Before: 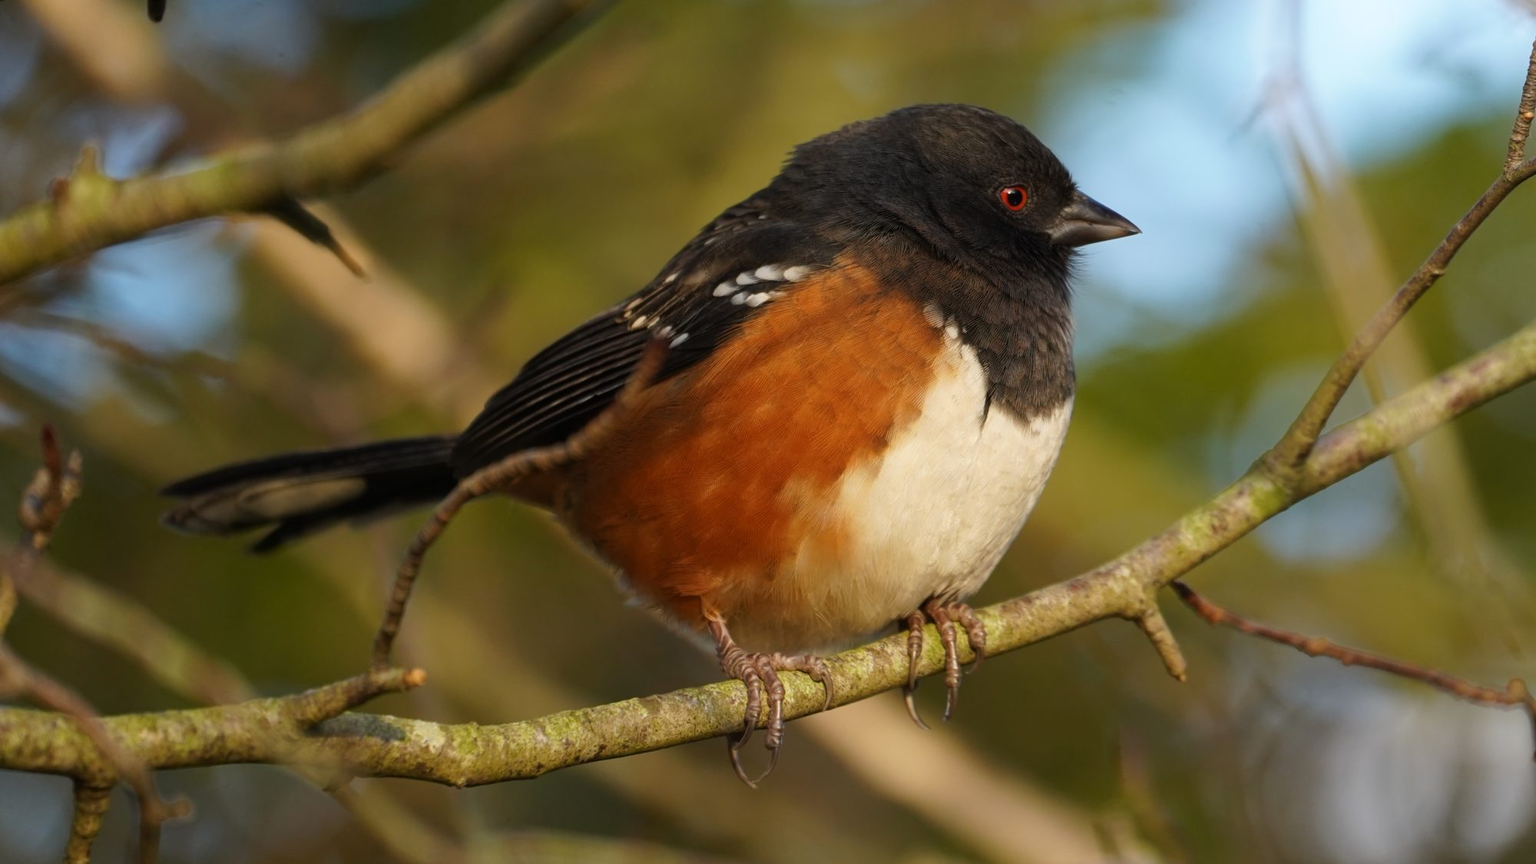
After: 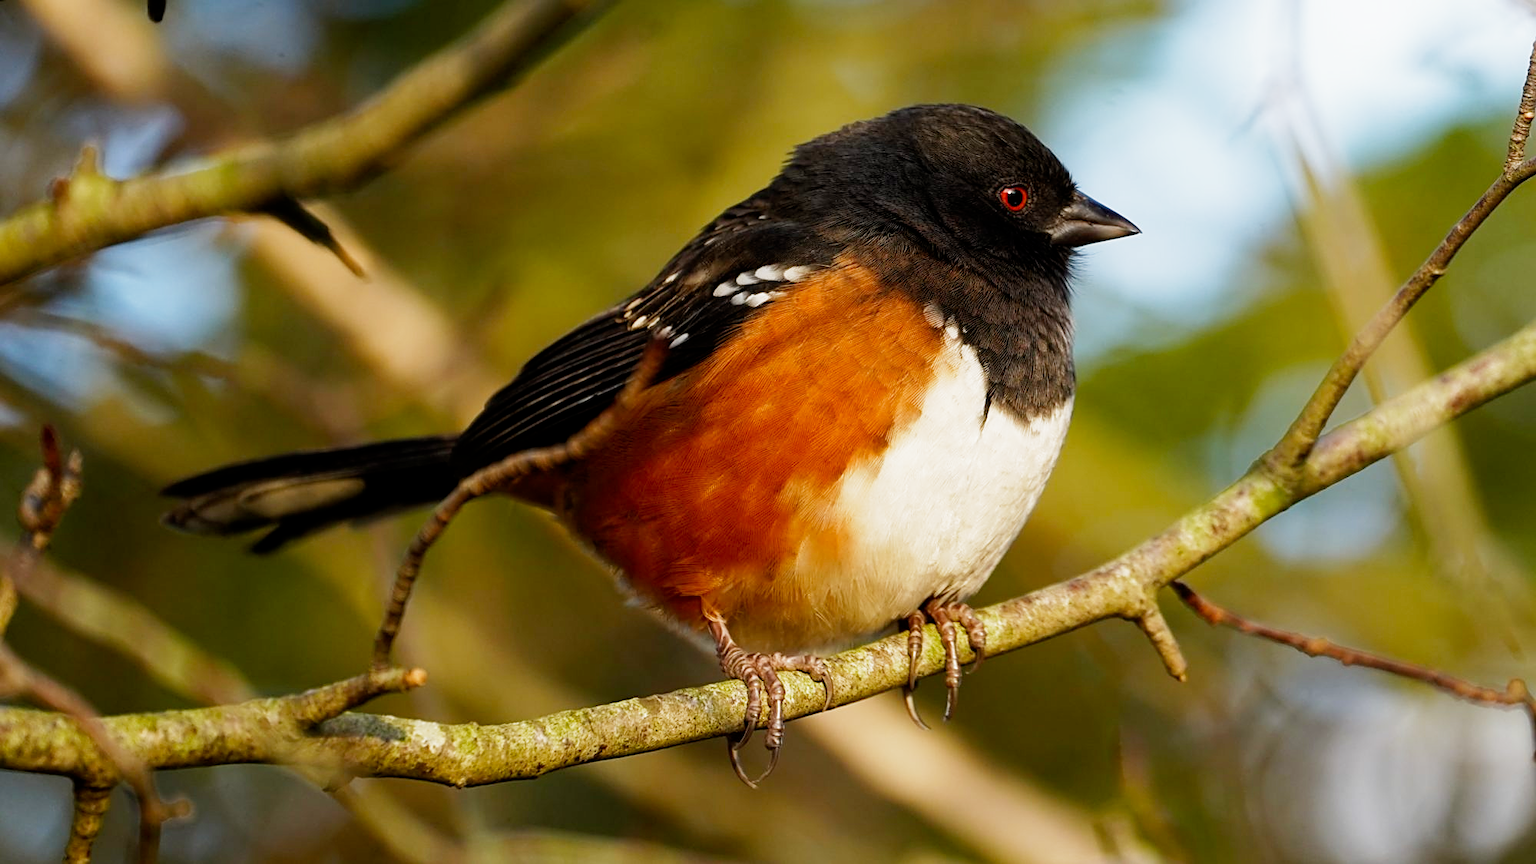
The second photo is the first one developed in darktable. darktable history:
filmic rgb: middle gray luminance 12.74%, black relative exposure -10.13 EV, white relative exposure 3.47 EV, threshold 6 EV, target black luminance 0%, hardness 5.74, latitude 44.69%, contrast 1.221, highlights saturation mix 5%, shadows ↔ highlights balance 26.78%, add noise in highlights 0, preserve chrominance no, color science v3 (2019), use custom middle-gray values true, iterations of high-quality reconstruction 0, contrast in highlights soft, enable highlight reconstruction true
sharpen: on, module defaults
